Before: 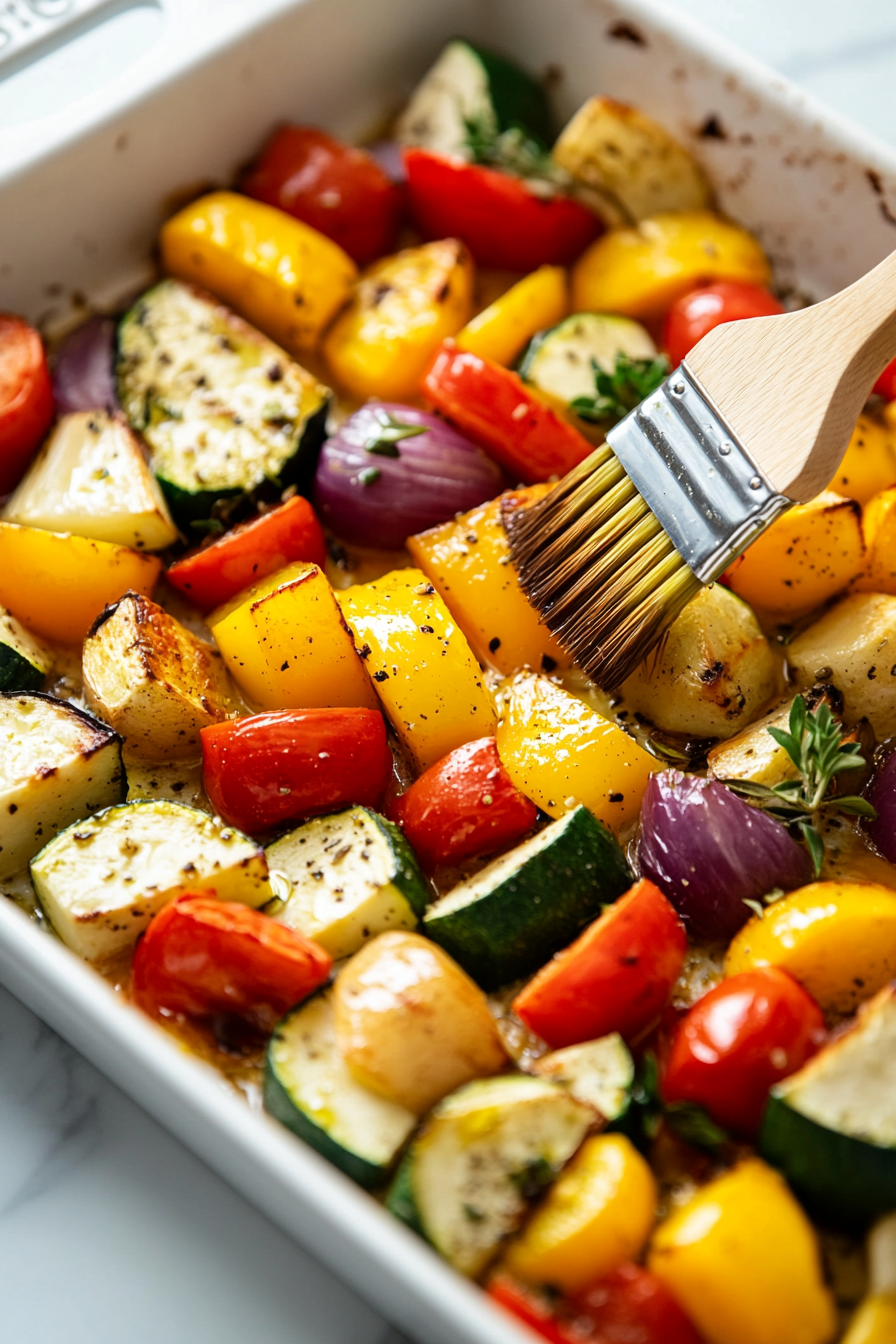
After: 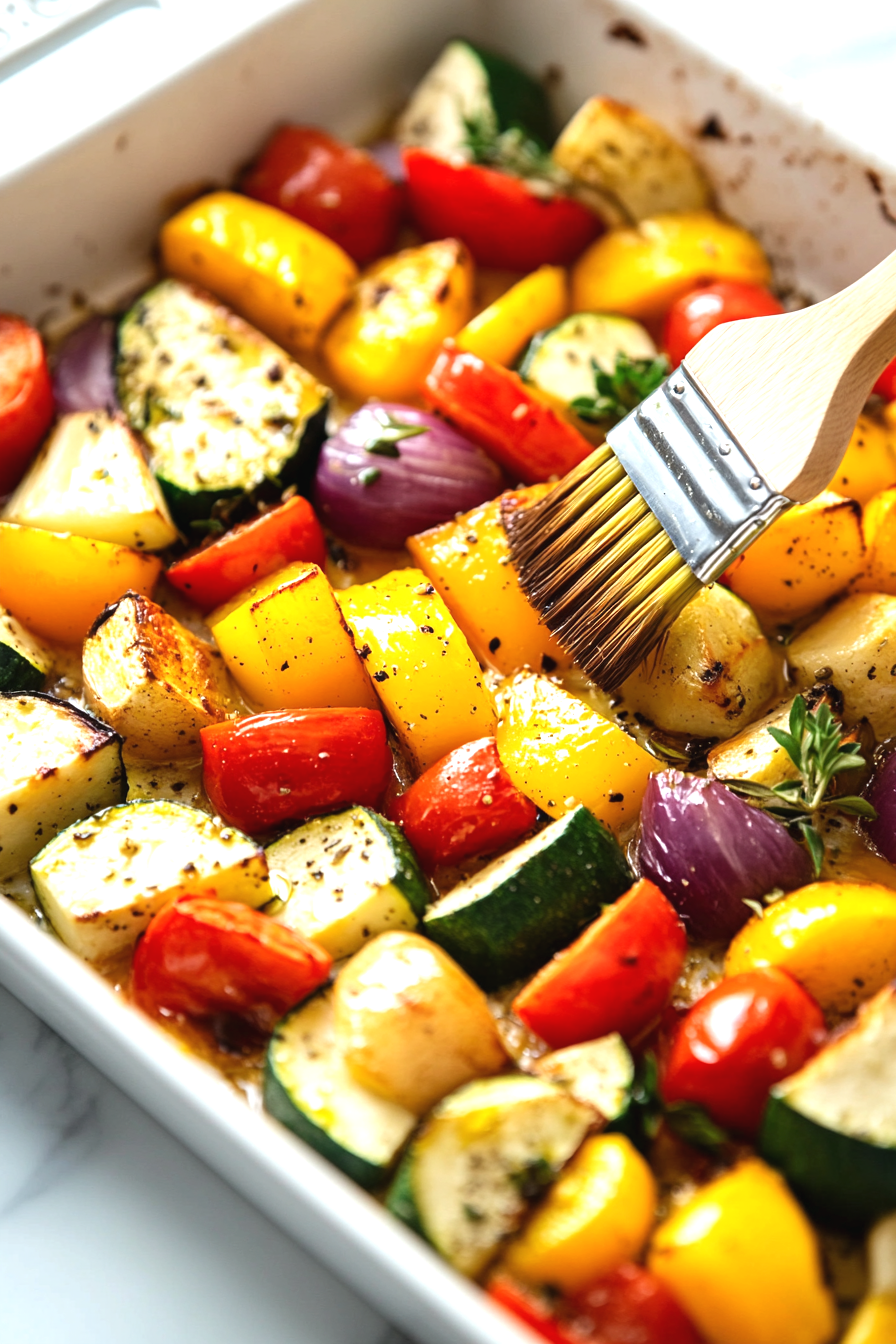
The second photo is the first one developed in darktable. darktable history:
exposure: black level correction -0.002, exposure 0.537 EV, compensate exposure bias true, compensate highlight preservation false
